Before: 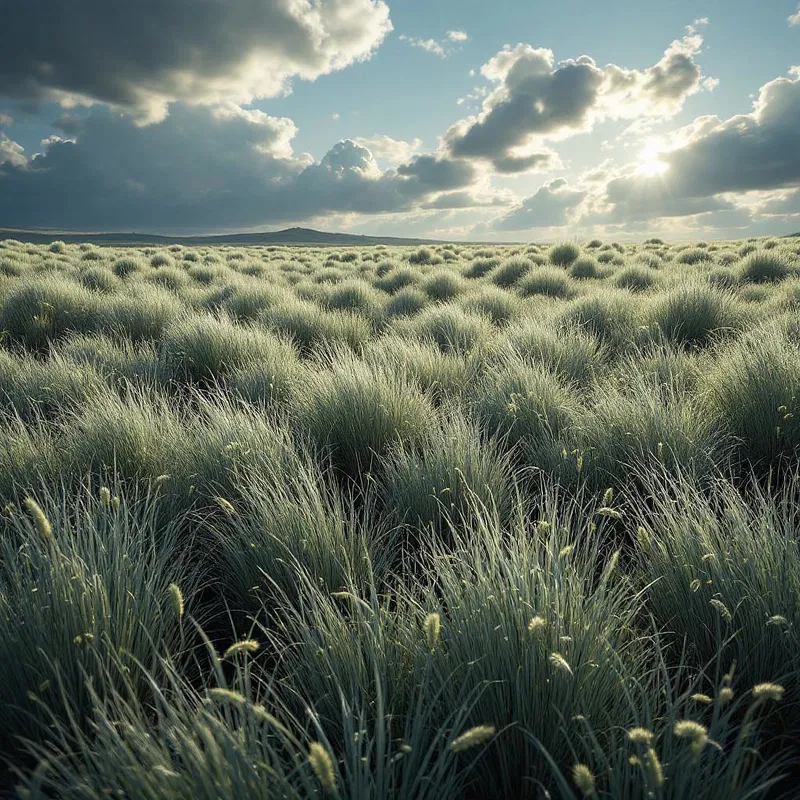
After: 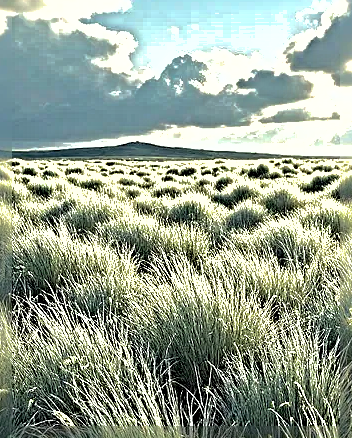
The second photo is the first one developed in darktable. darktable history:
sharpen: radius 6.3, amount 1.8, threshold 0
shadows and highlights: shadows 40, highlights -60
color balance rgb: perceptual saturation grading › global saturation 3.7%, global vibrance 5.56%, contrast 3.24%
exposure: exposure 0.943 EV, compensate highlight preservation false
crop: left 20.248%, top 10.86%, right 35.675%, bottom 34.321%
